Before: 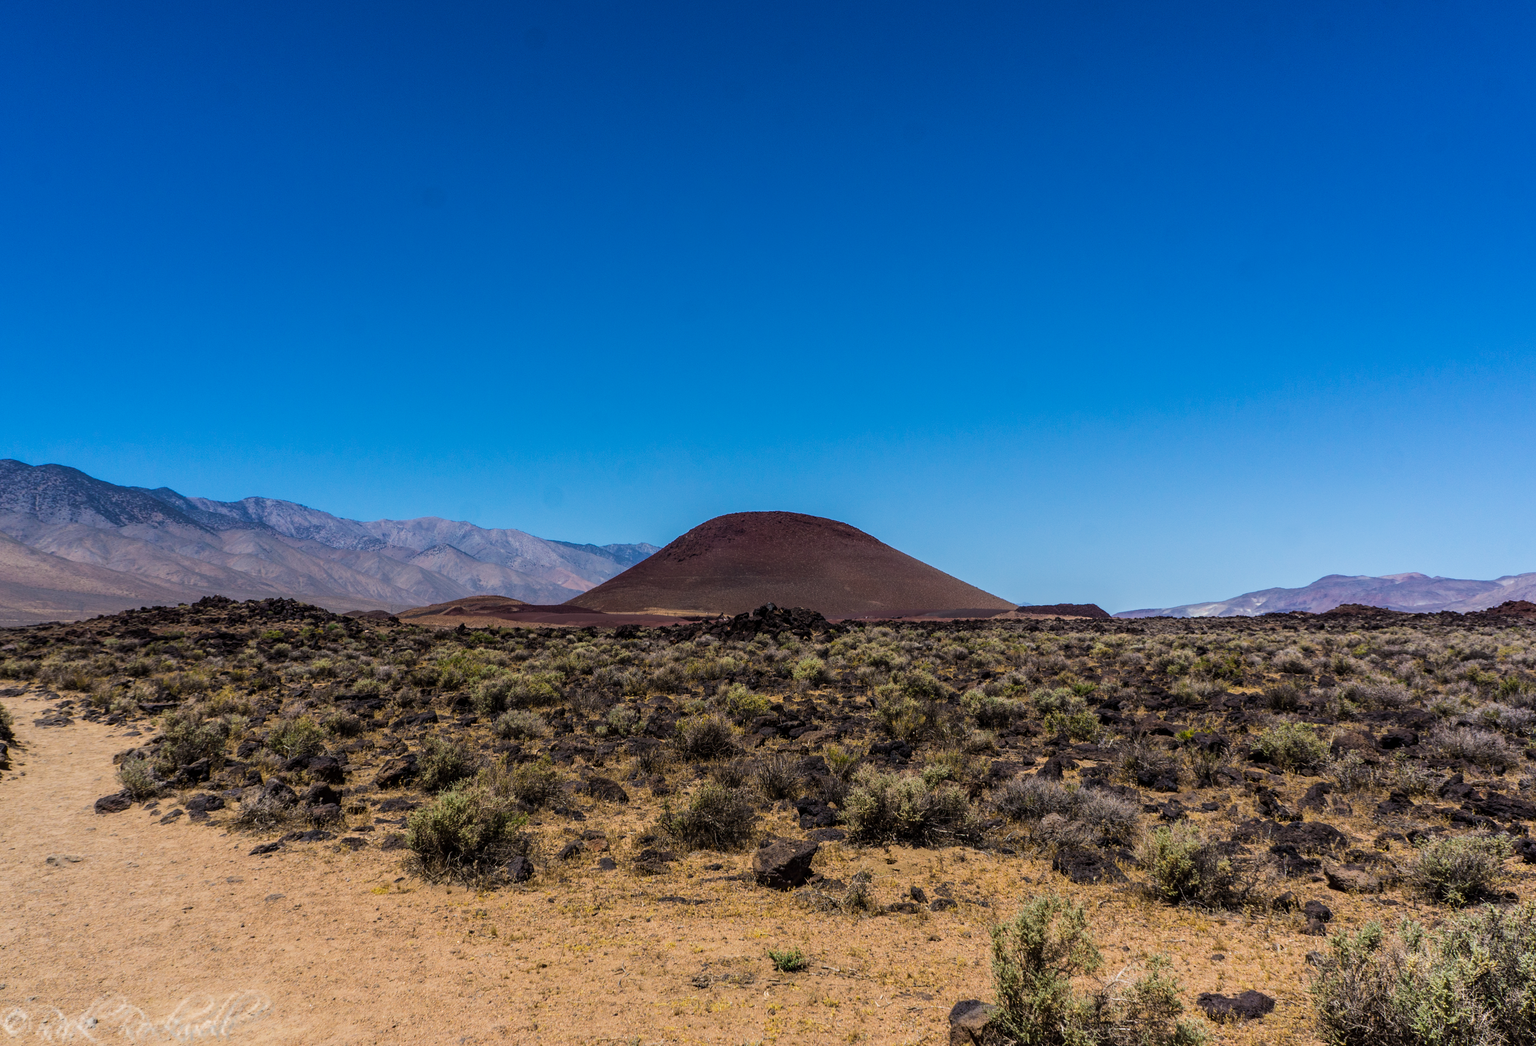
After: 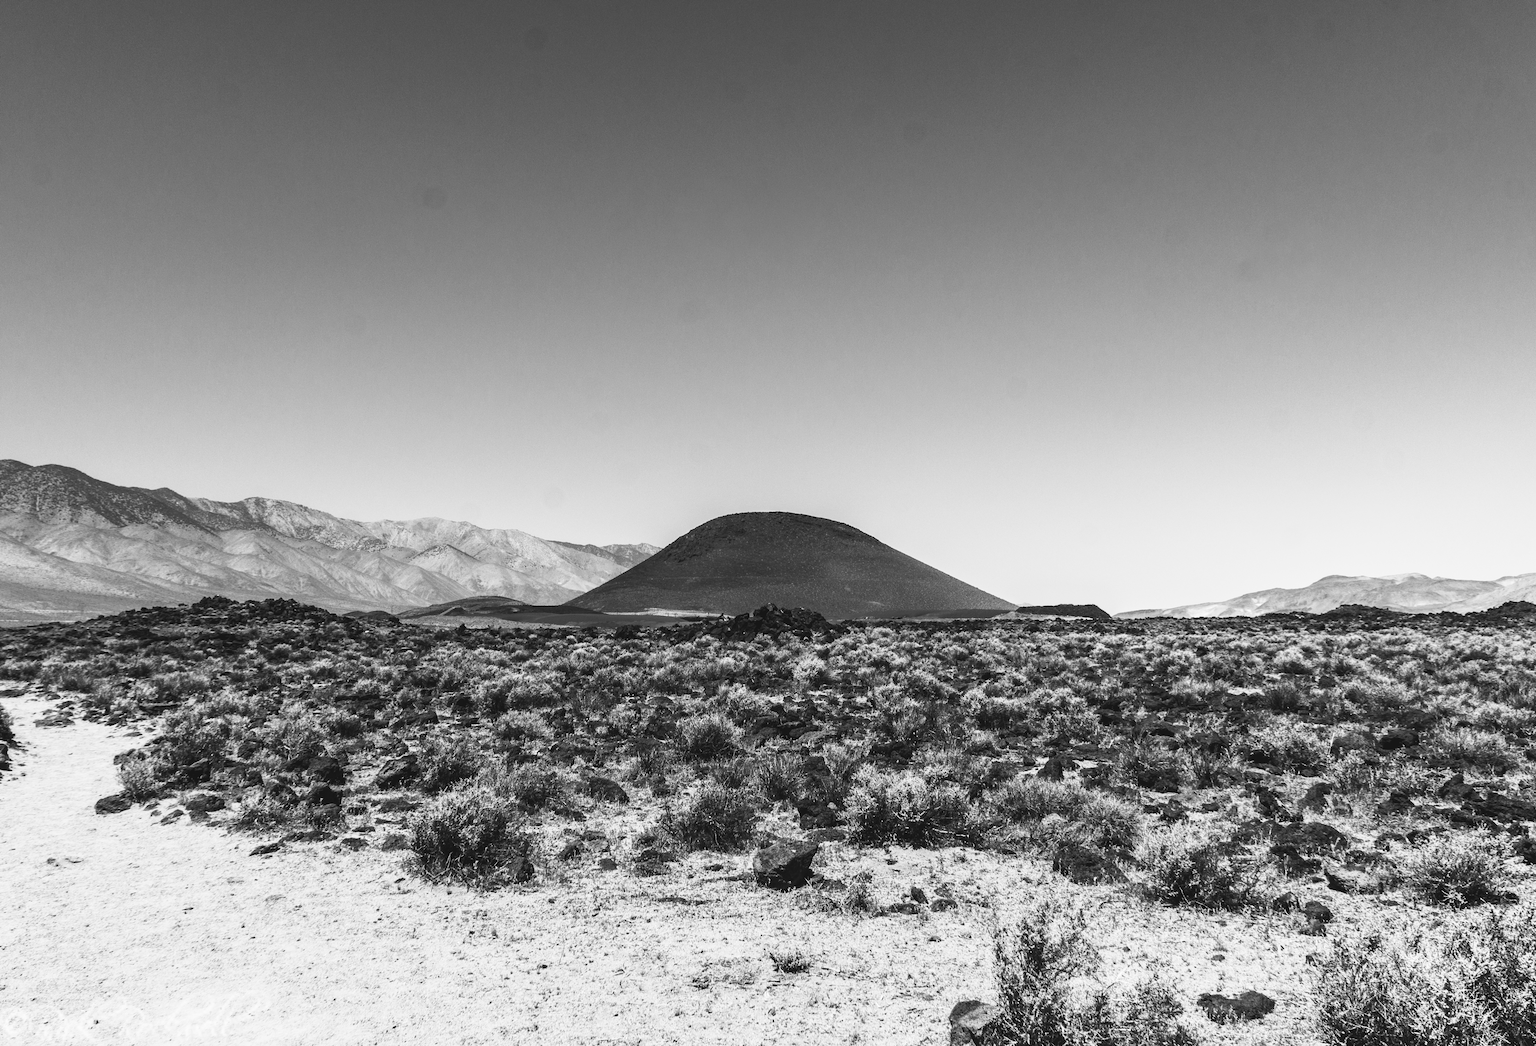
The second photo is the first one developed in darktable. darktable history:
contrast brightness saturation: contrast 0.53, brightness 0.47, saturation -1
tone equalizer: on, module defaults
color balance: lift [1.004, 1.002, 1.002, 0.998], gamma [1, 1.007, 1.002, 0.993], gain [1, 0.977, 1.013, 1.023], contrast -3.64%
